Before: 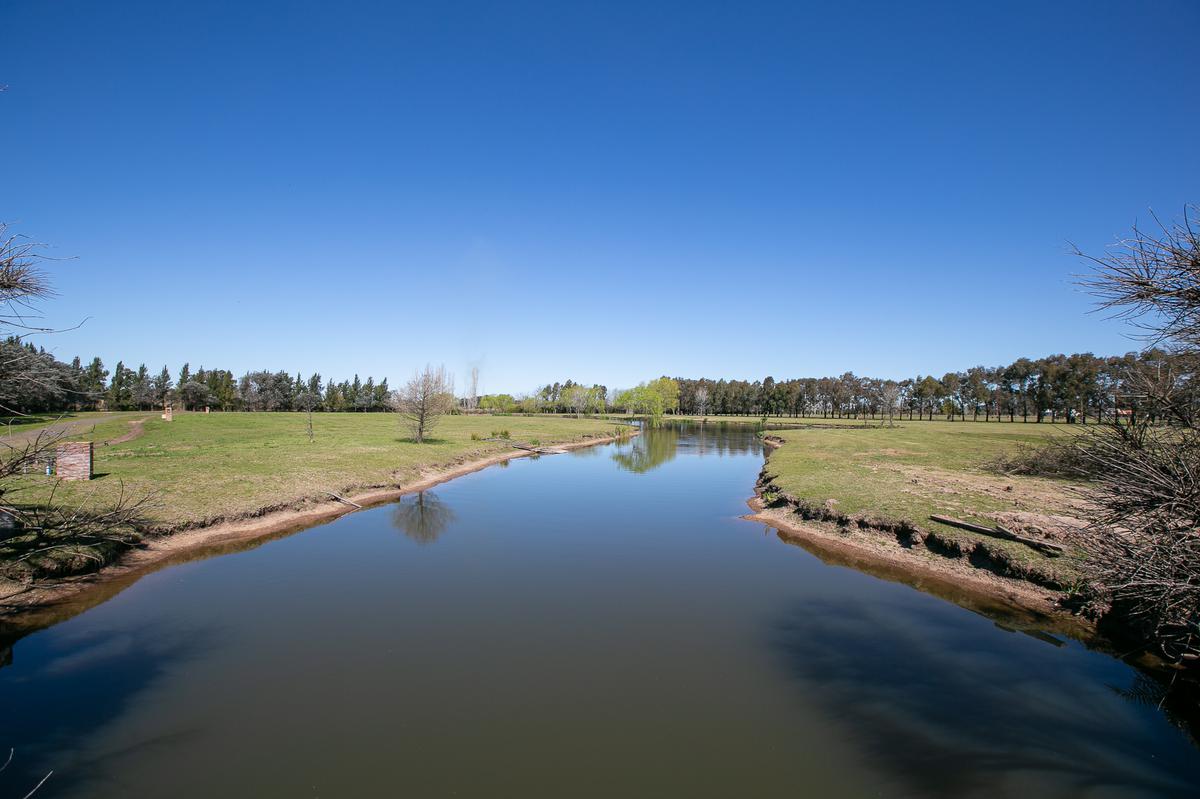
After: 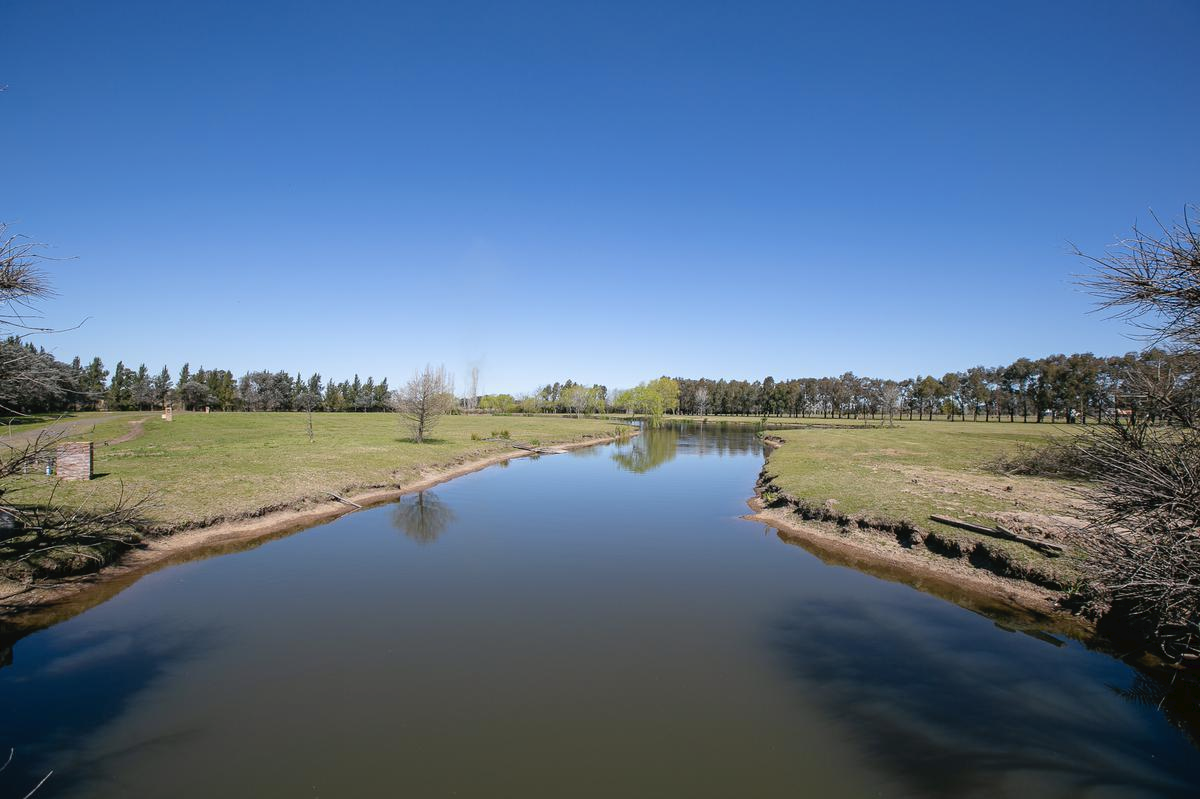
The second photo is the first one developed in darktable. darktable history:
color contrast: green-magenta contrast 0.81
tone curve: curves: ch0 [(0, 0) (0.003, 0.032) (0.011, 0.034) (0.025, 0.039) (0.044, 0.055) (0.069, 0.078) (0.1, 0.111) (0.136, 0.147) (0.177, 0.191) (0.224, 0.238) (0.277, 0.291) (0.335, 0.35) (0.399, 0.41) (0.468, 0.48) (0.543, 0.547) (0.623, 0.621) (0.709, 0.699) (0.801, 0.789) (0.898, 0.884) (1, 1)], preserve colors none
